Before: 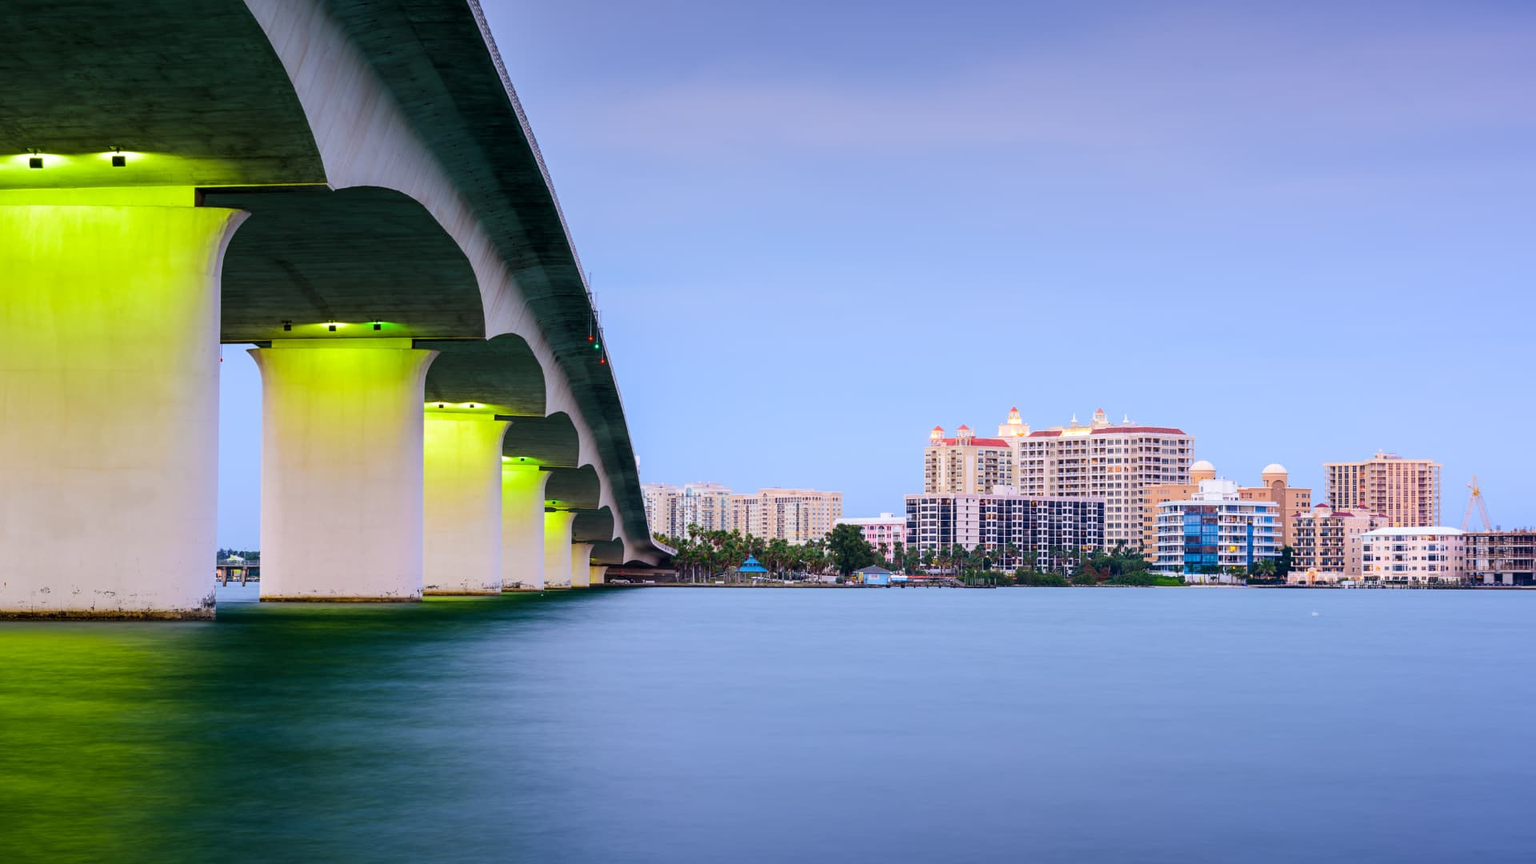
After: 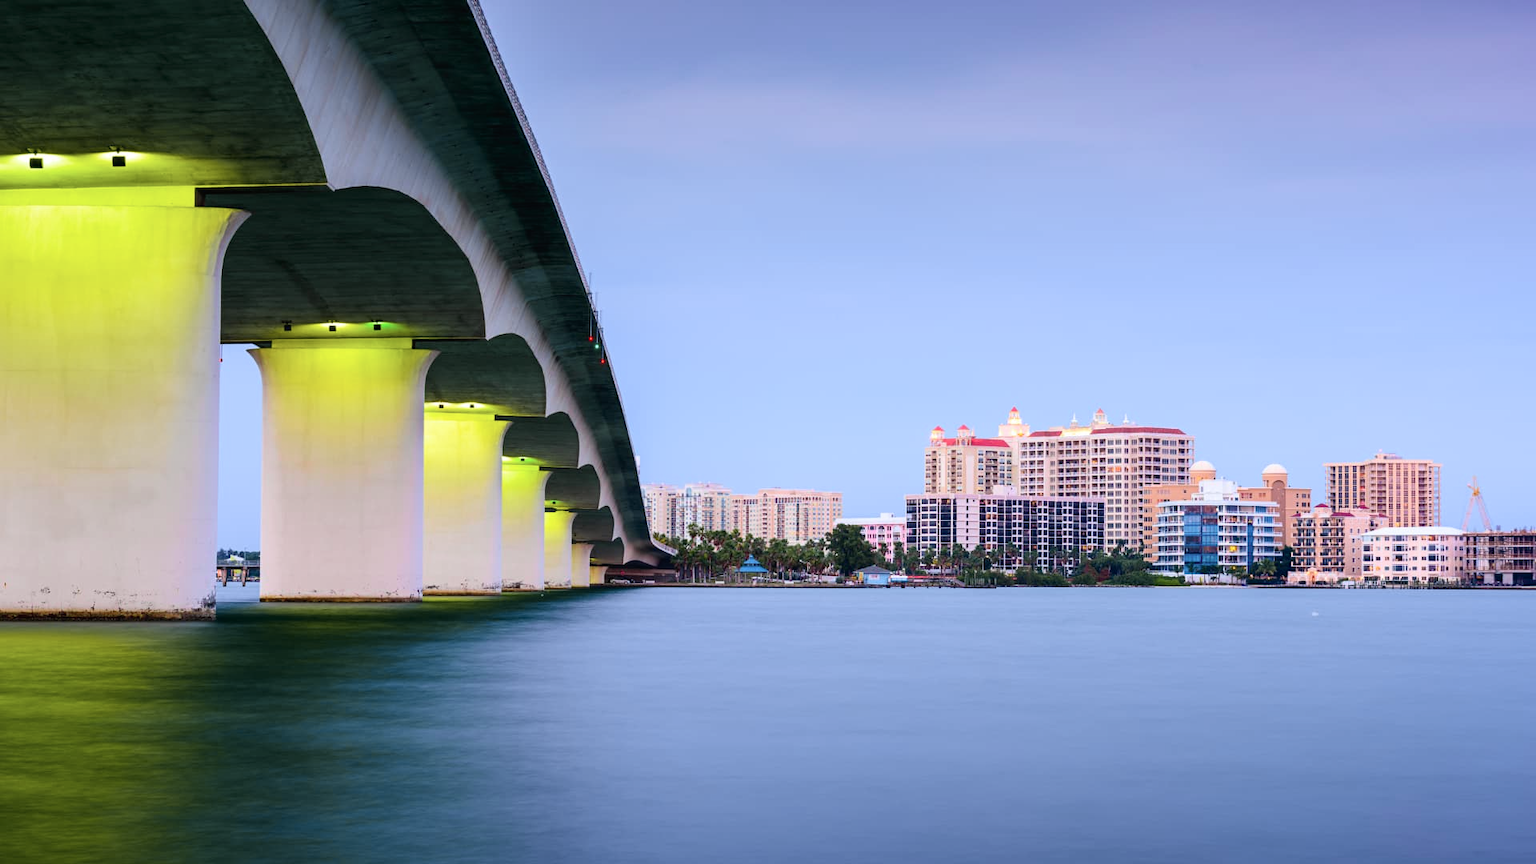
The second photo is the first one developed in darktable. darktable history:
tone curve: curves: ch0 [(0, 0.012) (0.056, 0.046) (0.218, 0.213) (0.606, 0.62) (0.82, 0.846) (1, 1)]; ch1 [(0, 0) (0.226, 0.261) (0.403, 0.437) (0.469, 0.472) (0.495, 0.499) (0.508, 0.503) (0.545, 0.555) (0.59, 0.598) (0.686, 0.728) (1, 1)]; ch2 [(0, 0) (0.269, 0.299) (0.459, 0.45) (0.498, 0.499) (0.523, 0.512) (0.568, 0.558) (0.634, 0.617) (0.698, 0.677) (0.806, 0.769) (1, 1)], color space Lab, independent channels, preserve colors none
